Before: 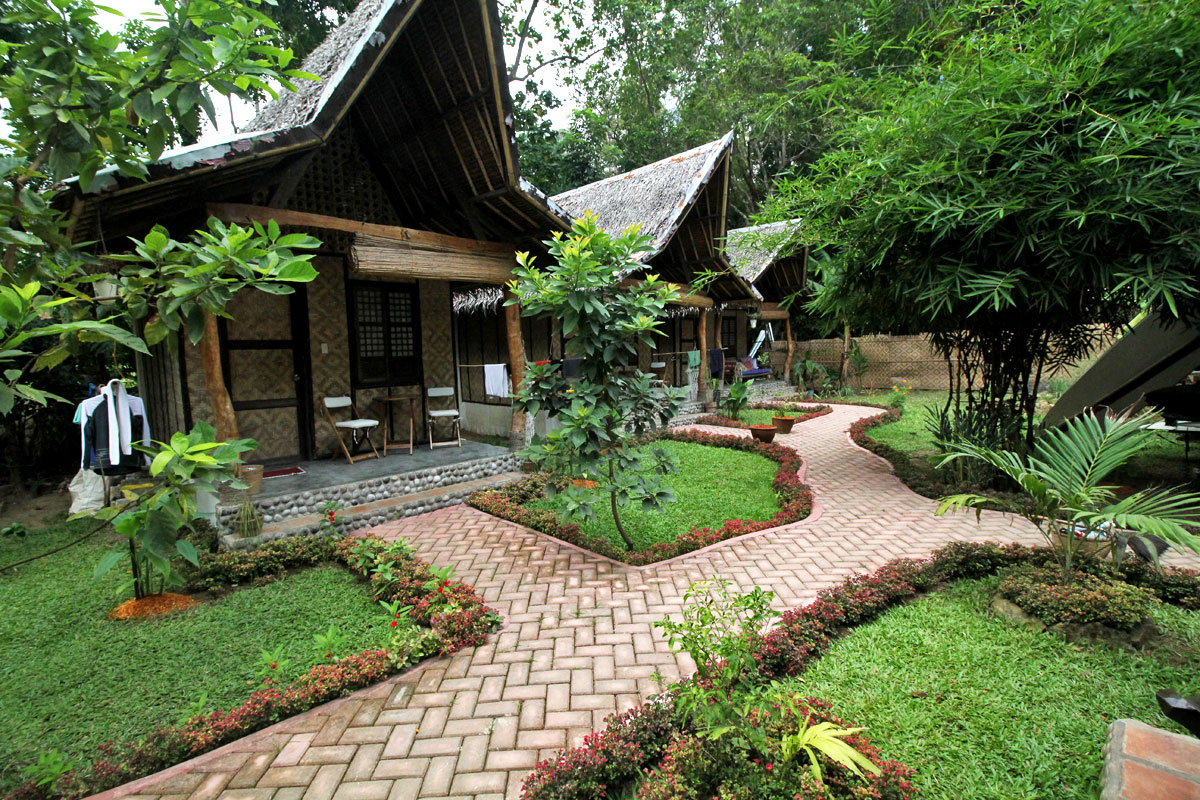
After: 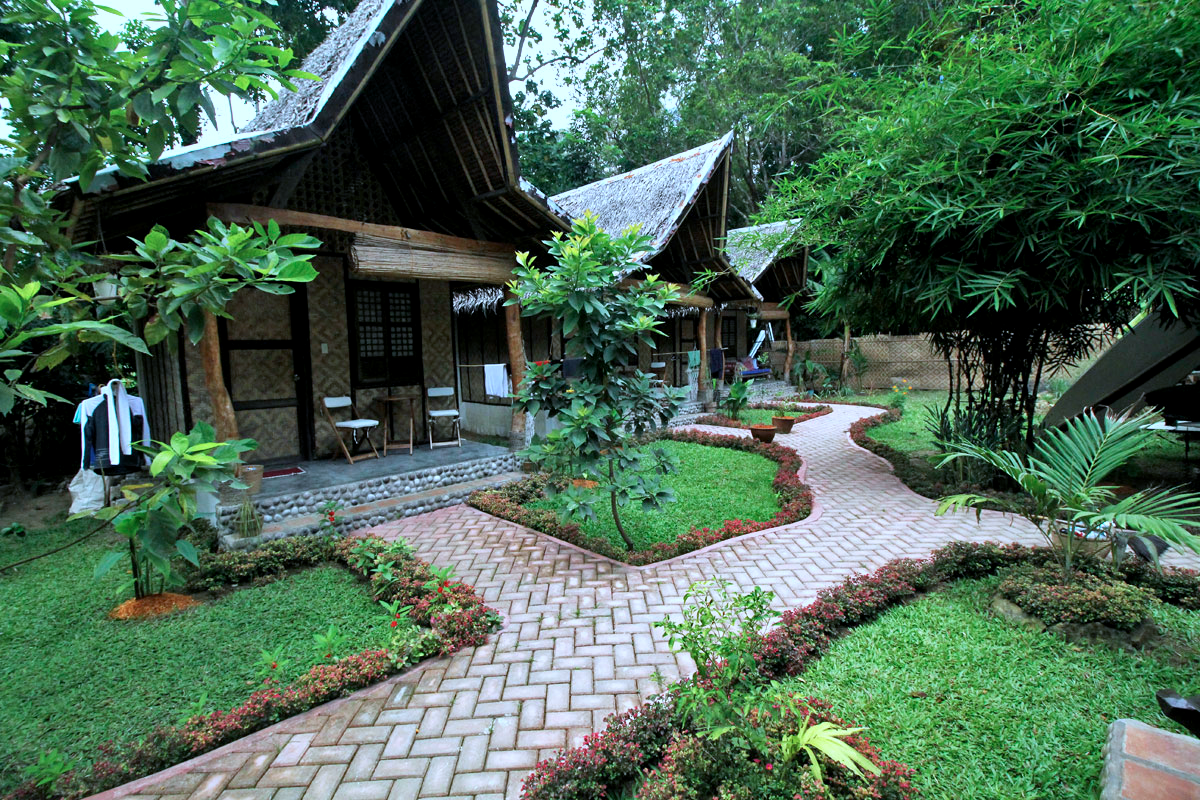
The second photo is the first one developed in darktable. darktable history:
exposure: black level correction 0.002, compensate highlight preservation false
color calibration: illuminant custom, x 0.389, y 0.387, temperature 3833.94 K
